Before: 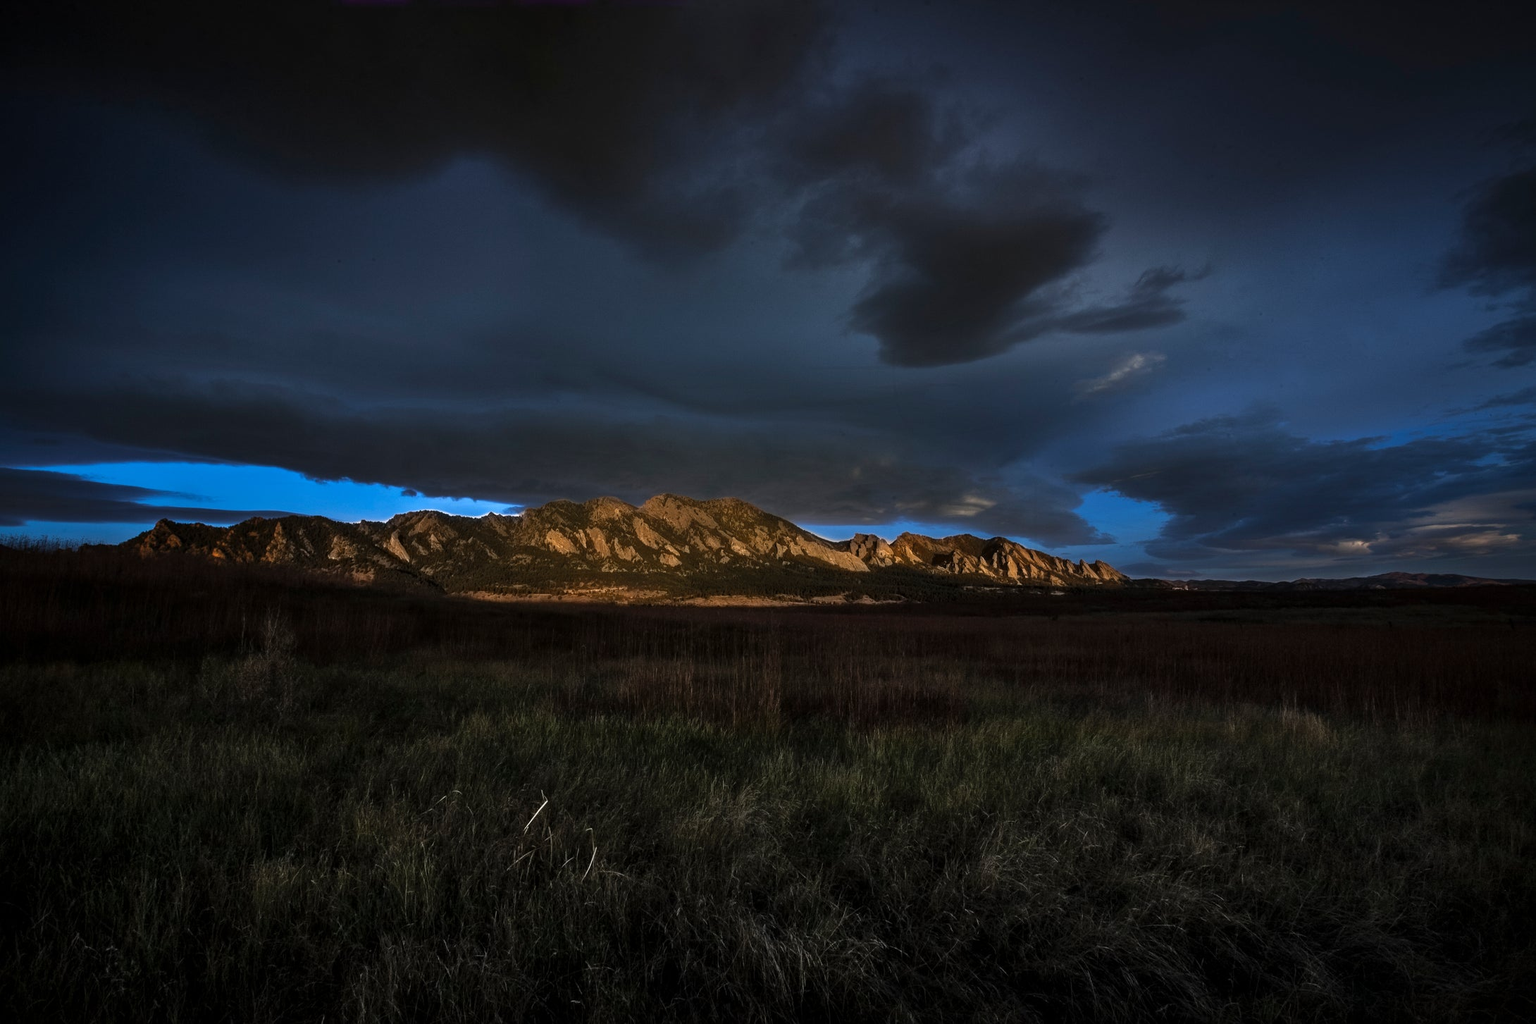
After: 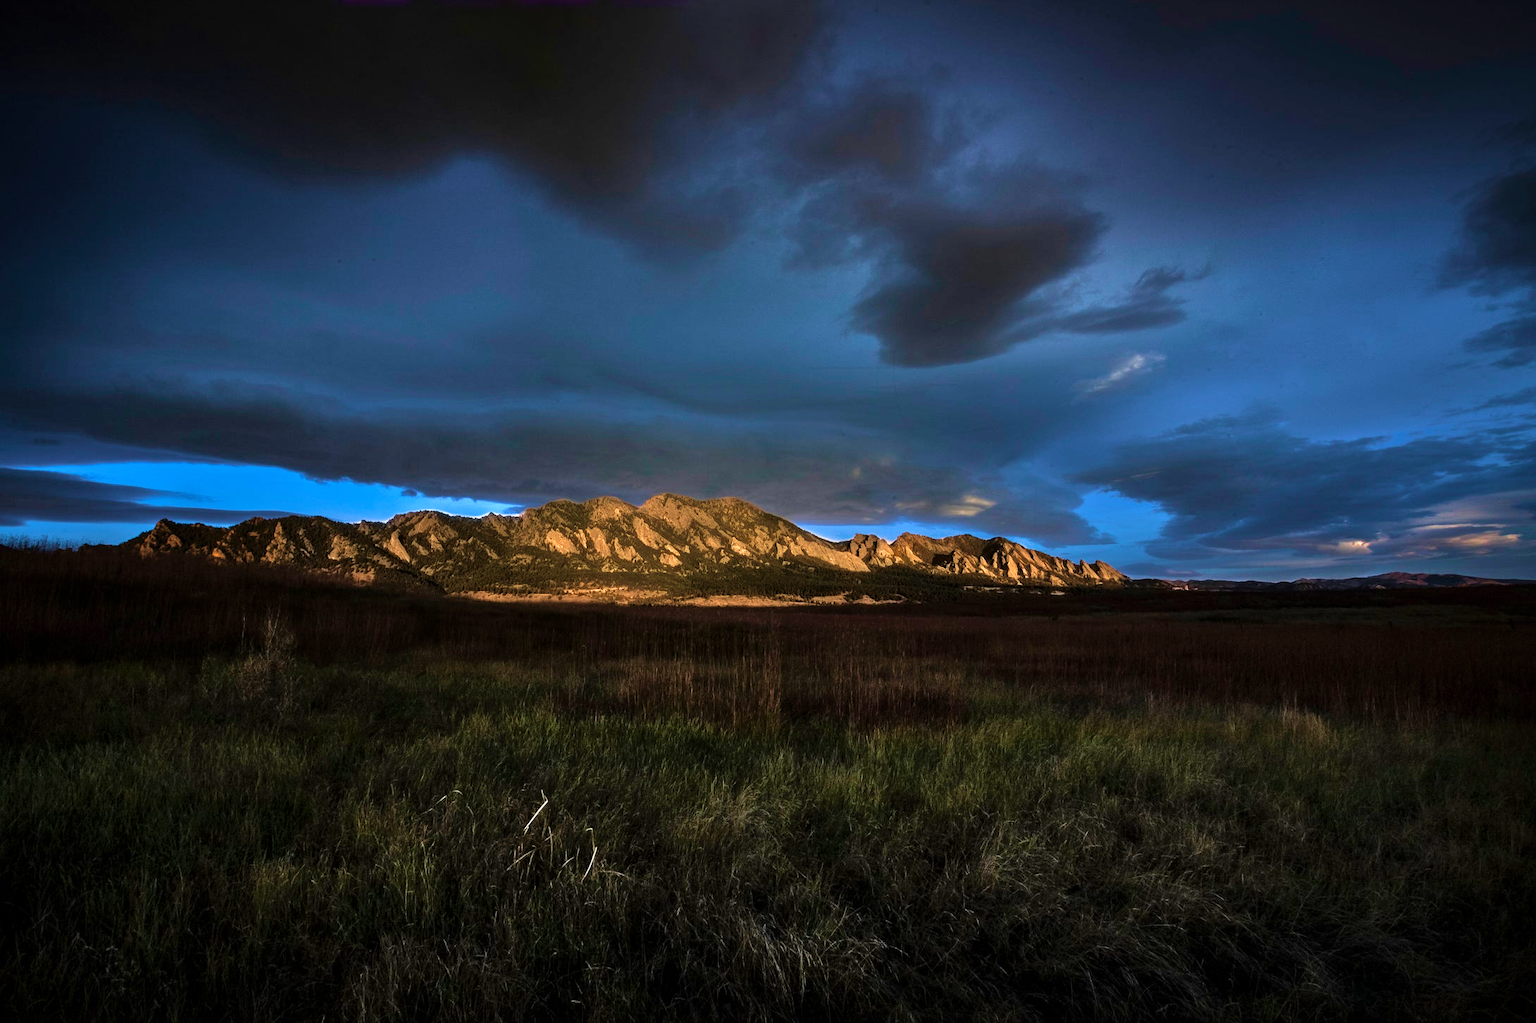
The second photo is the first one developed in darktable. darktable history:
tone equalizer: -7 EV 0.162 EV, -6 EV 0.561 EV, -5 EV 1.17 EV, -4 EV 1.35 EV, -3 EV 1.12 EV, -2 EV 0.6 EV, -1 EV 0.146 EV, mask exposure compensation -0.502 EV
velvia: strength 74.61%
